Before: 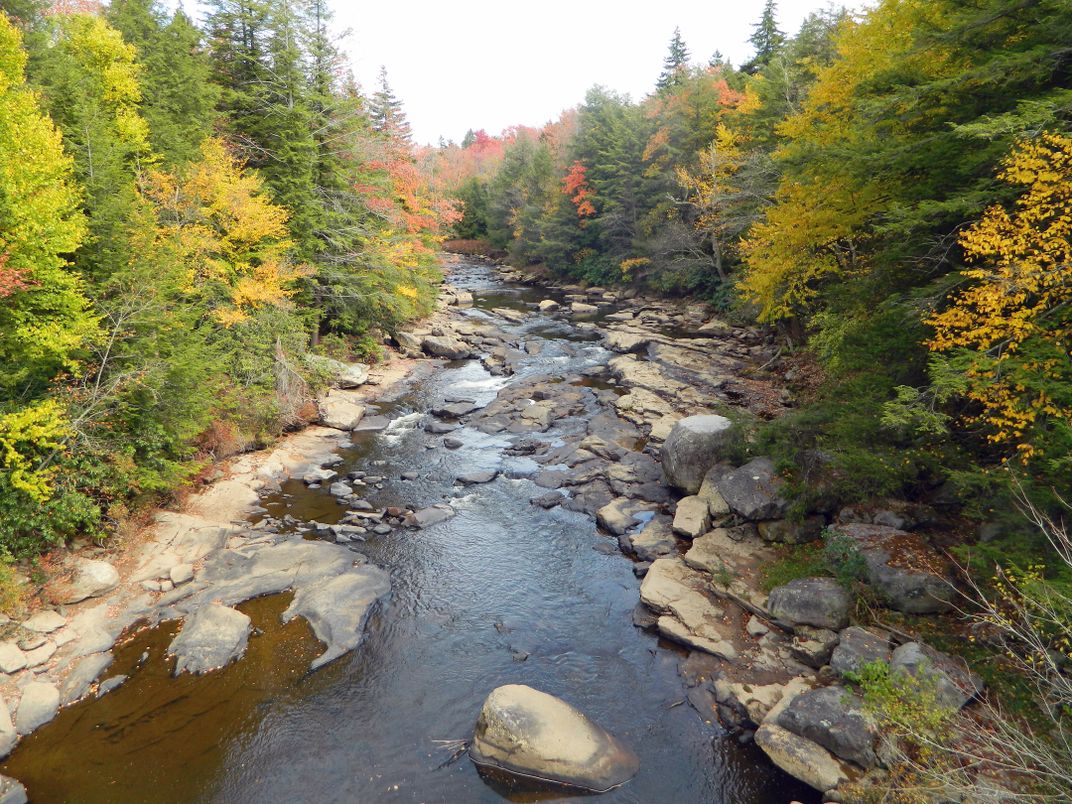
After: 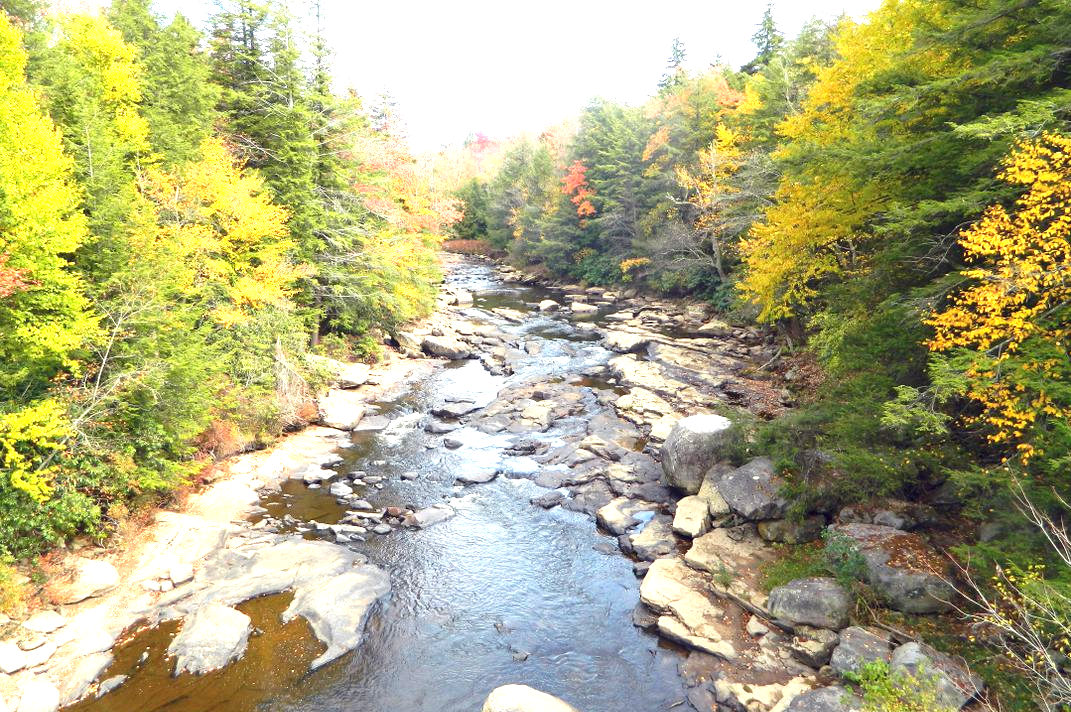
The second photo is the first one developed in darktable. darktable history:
exposure: exposure 1.229 EV, compensate highlight preservation false
crop and rotate: top 0%, bottom 11.419%
